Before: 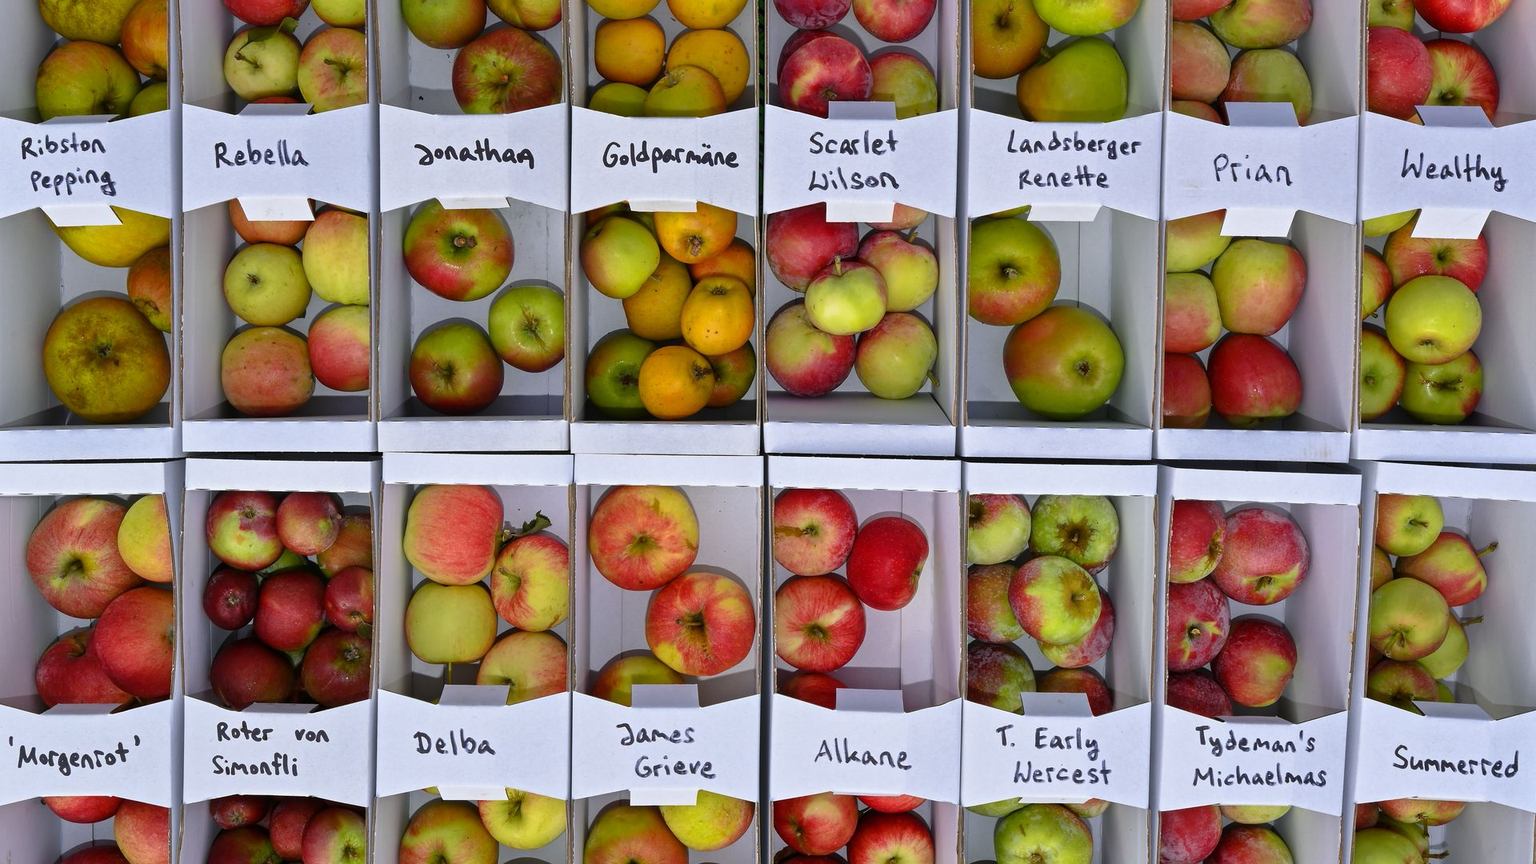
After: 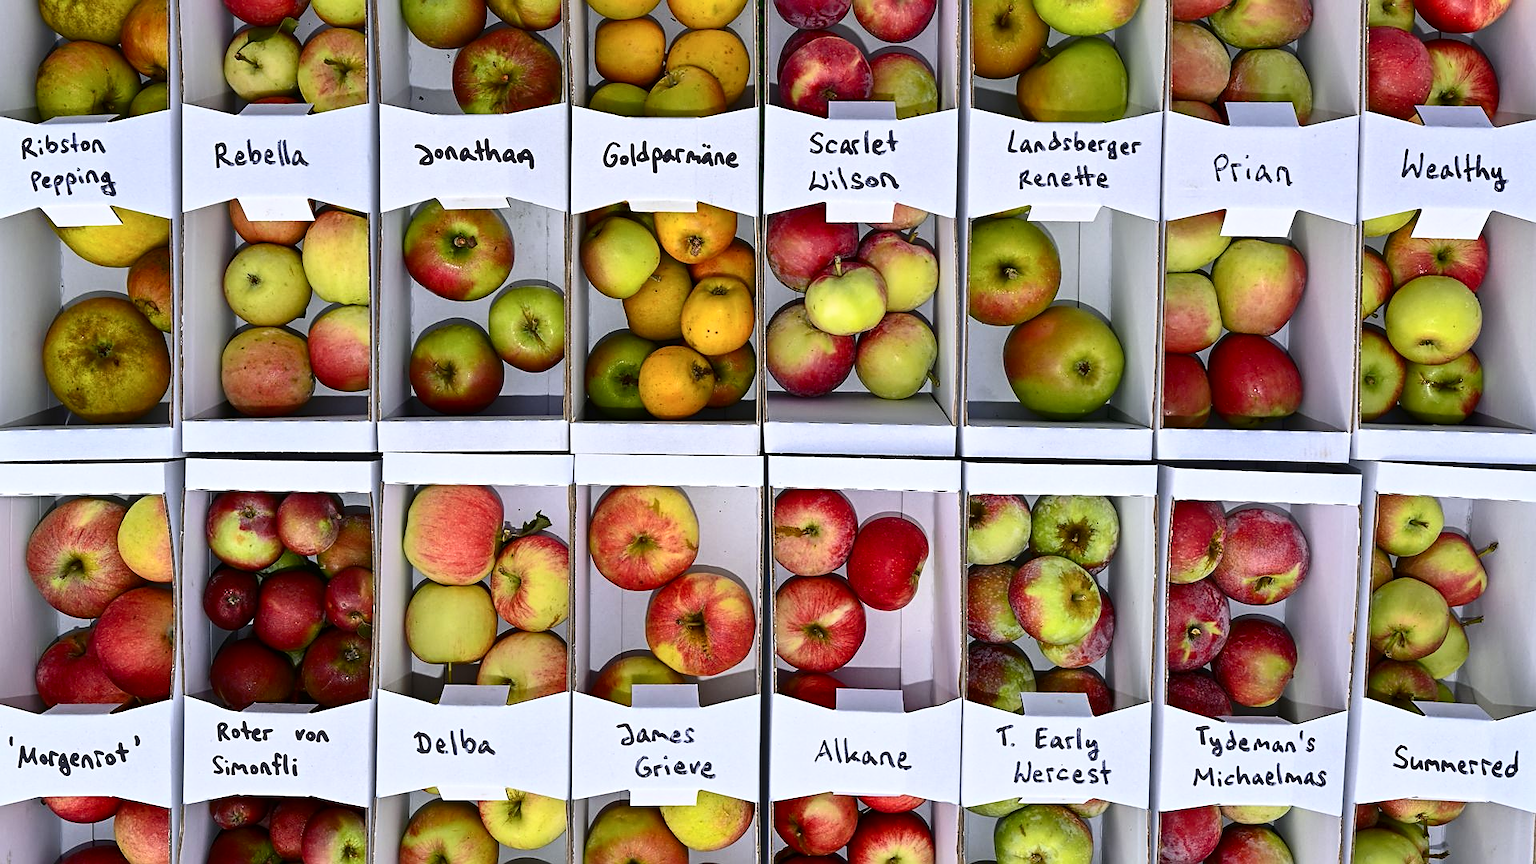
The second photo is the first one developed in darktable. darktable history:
exposure: exposure 0.201 EV, compensate highlight preservation false
sharpen: on, module defaults
contrast brightness saturation: contrast 0.219
